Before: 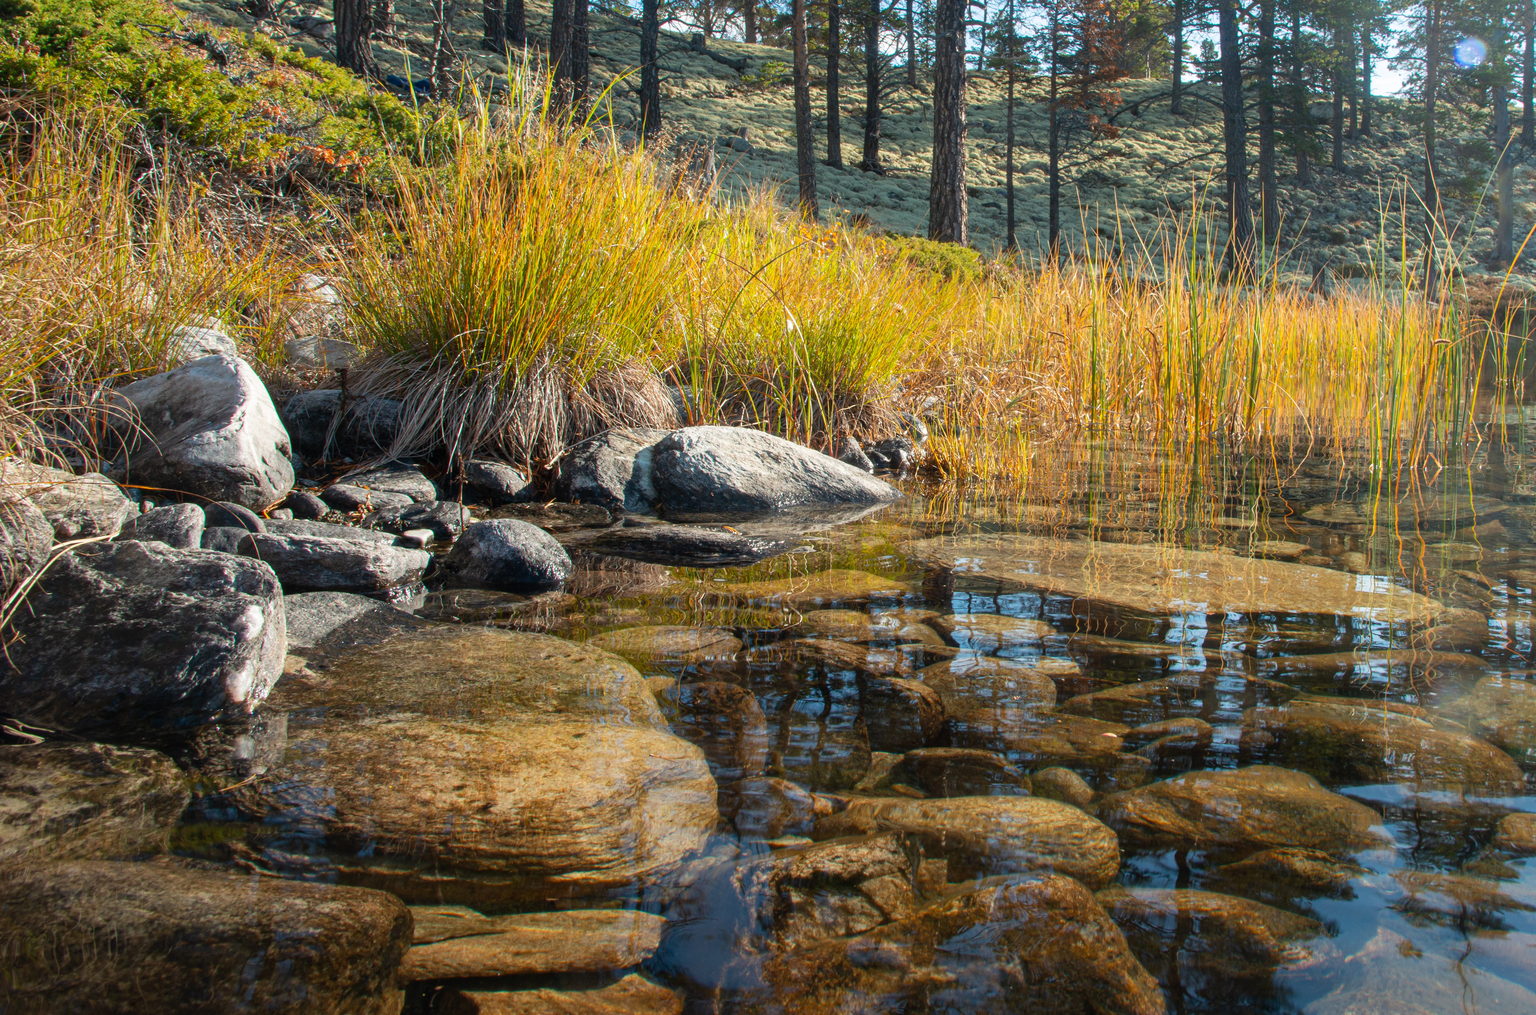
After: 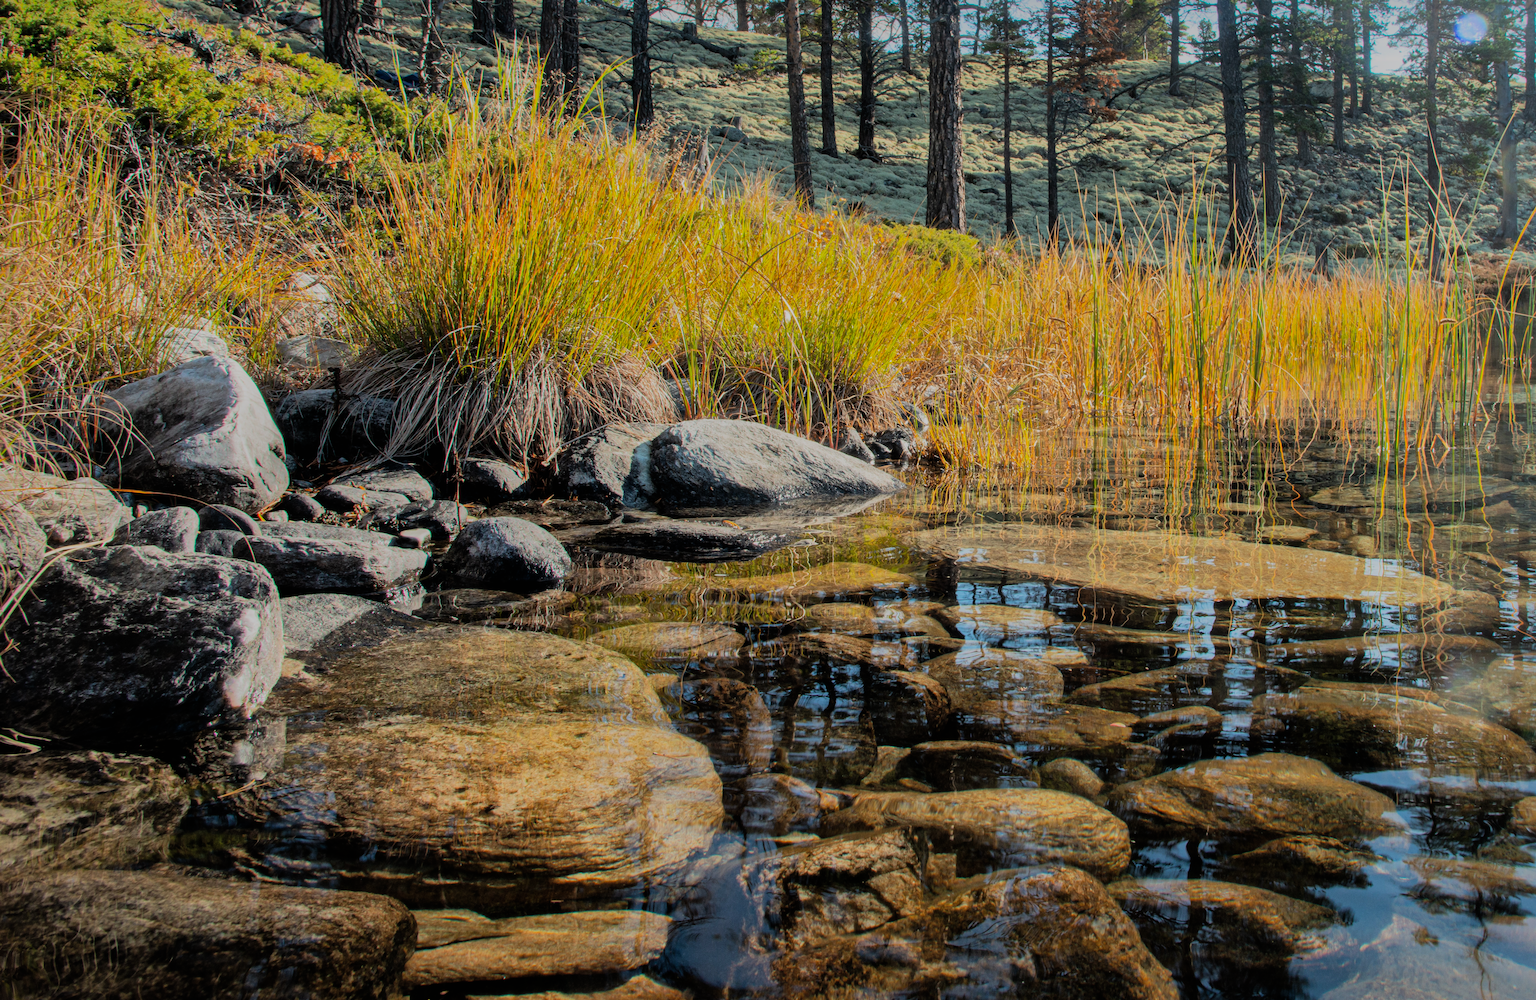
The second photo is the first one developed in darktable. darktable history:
filmic rgb: black relative exposure -7.65 EV, white relative exposure 4.56 EV, hardness 3.61, contrast 1.25
rotate and perspective: rotation -1°, crop left 0.011, crop right 0.989, crop top 0.025, crop bottom 0.975
shadows and highlights: shadows 38.43, highlights -74.54
